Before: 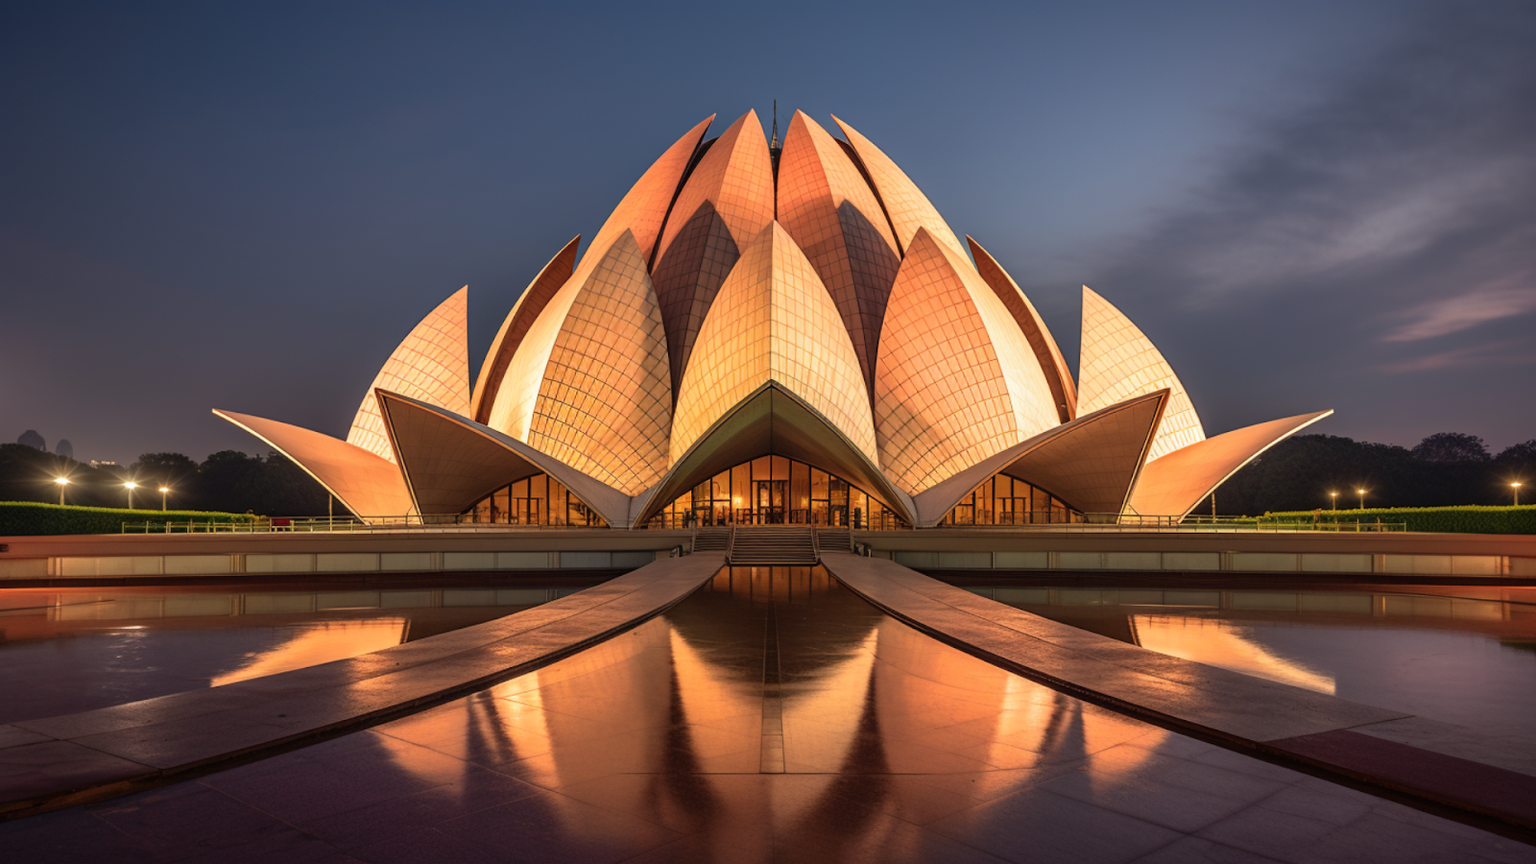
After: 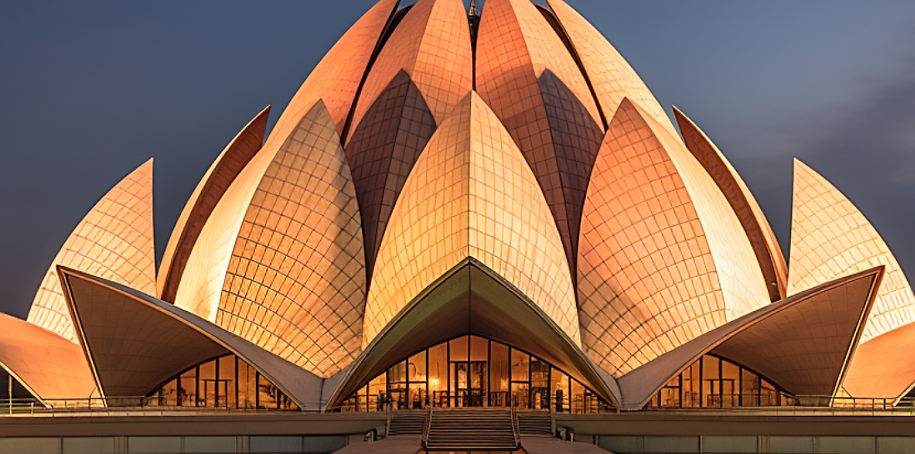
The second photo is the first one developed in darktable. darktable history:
white balance: emerald 1
crop: left 20.932%, top 15.471%, right 21.848%, bottom 34.081%
sharpen: on, module defaults
